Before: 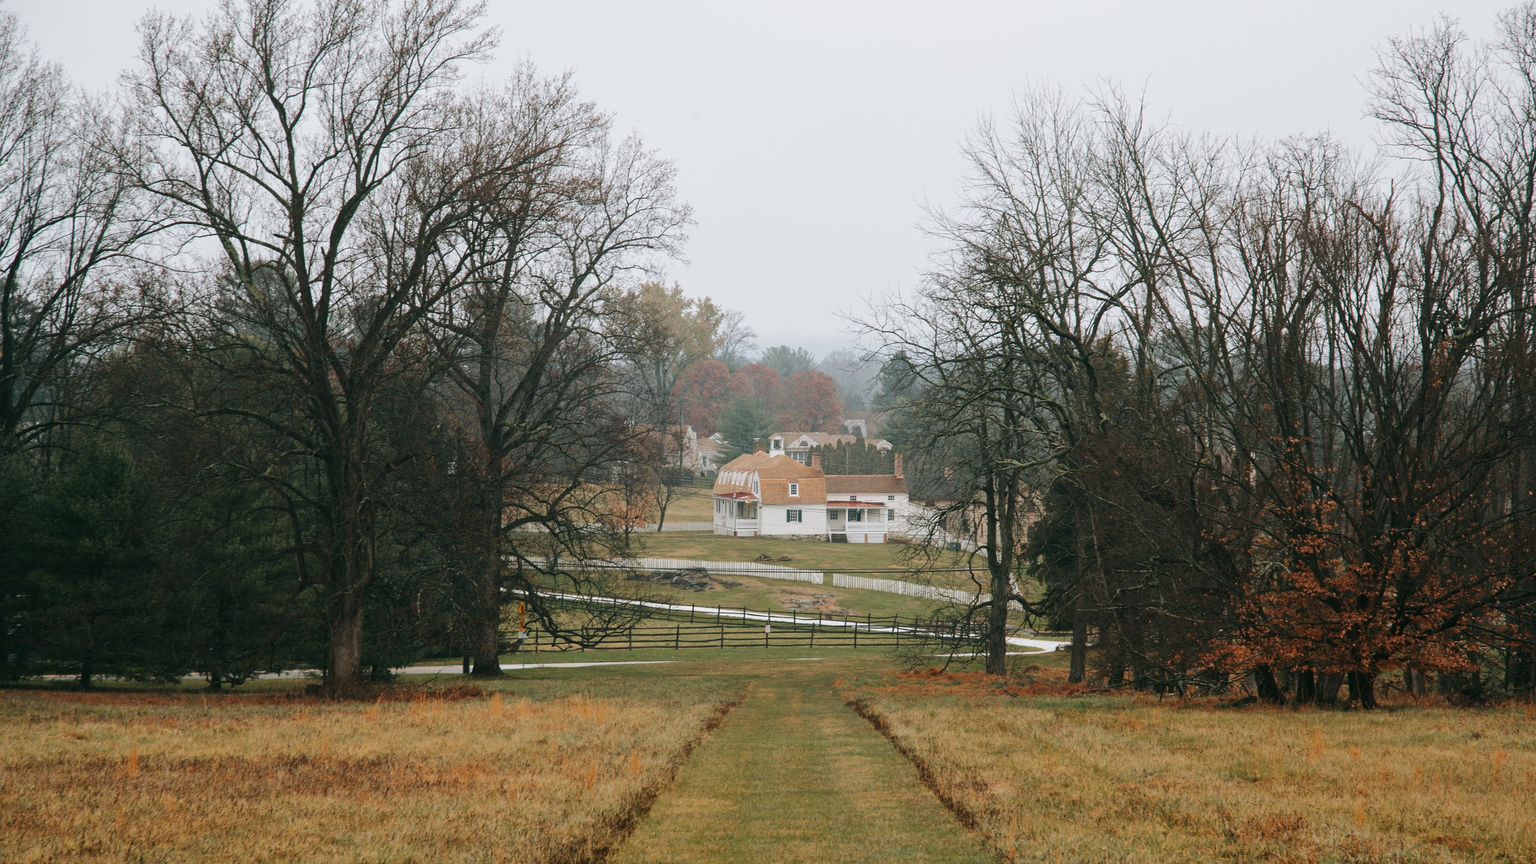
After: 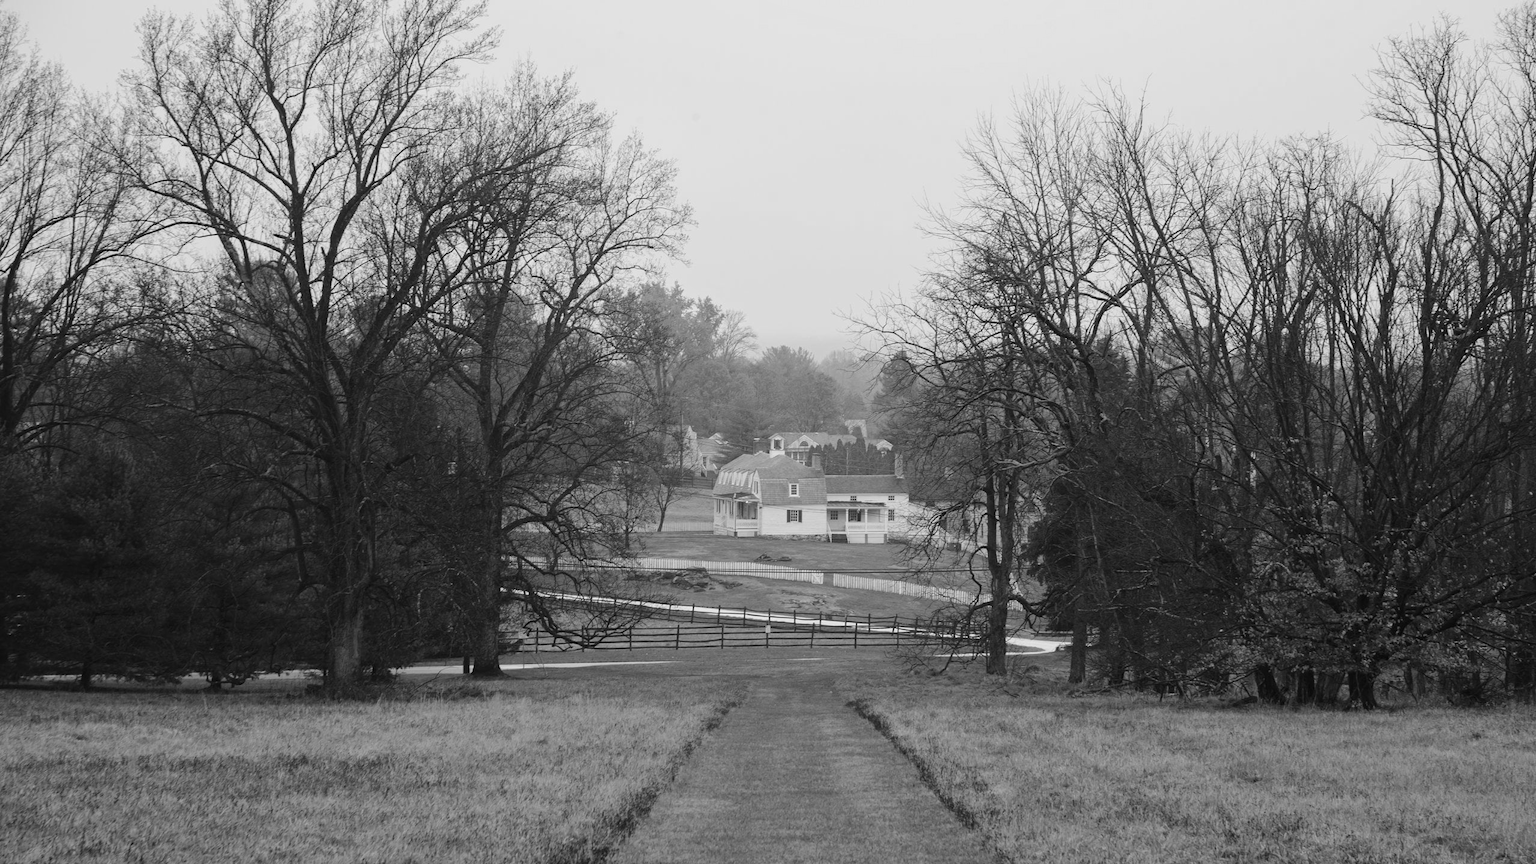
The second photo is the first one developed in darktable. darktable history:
exposure: compensate highlight preservation false
monochrome: a 32, b 64, size 2.3
